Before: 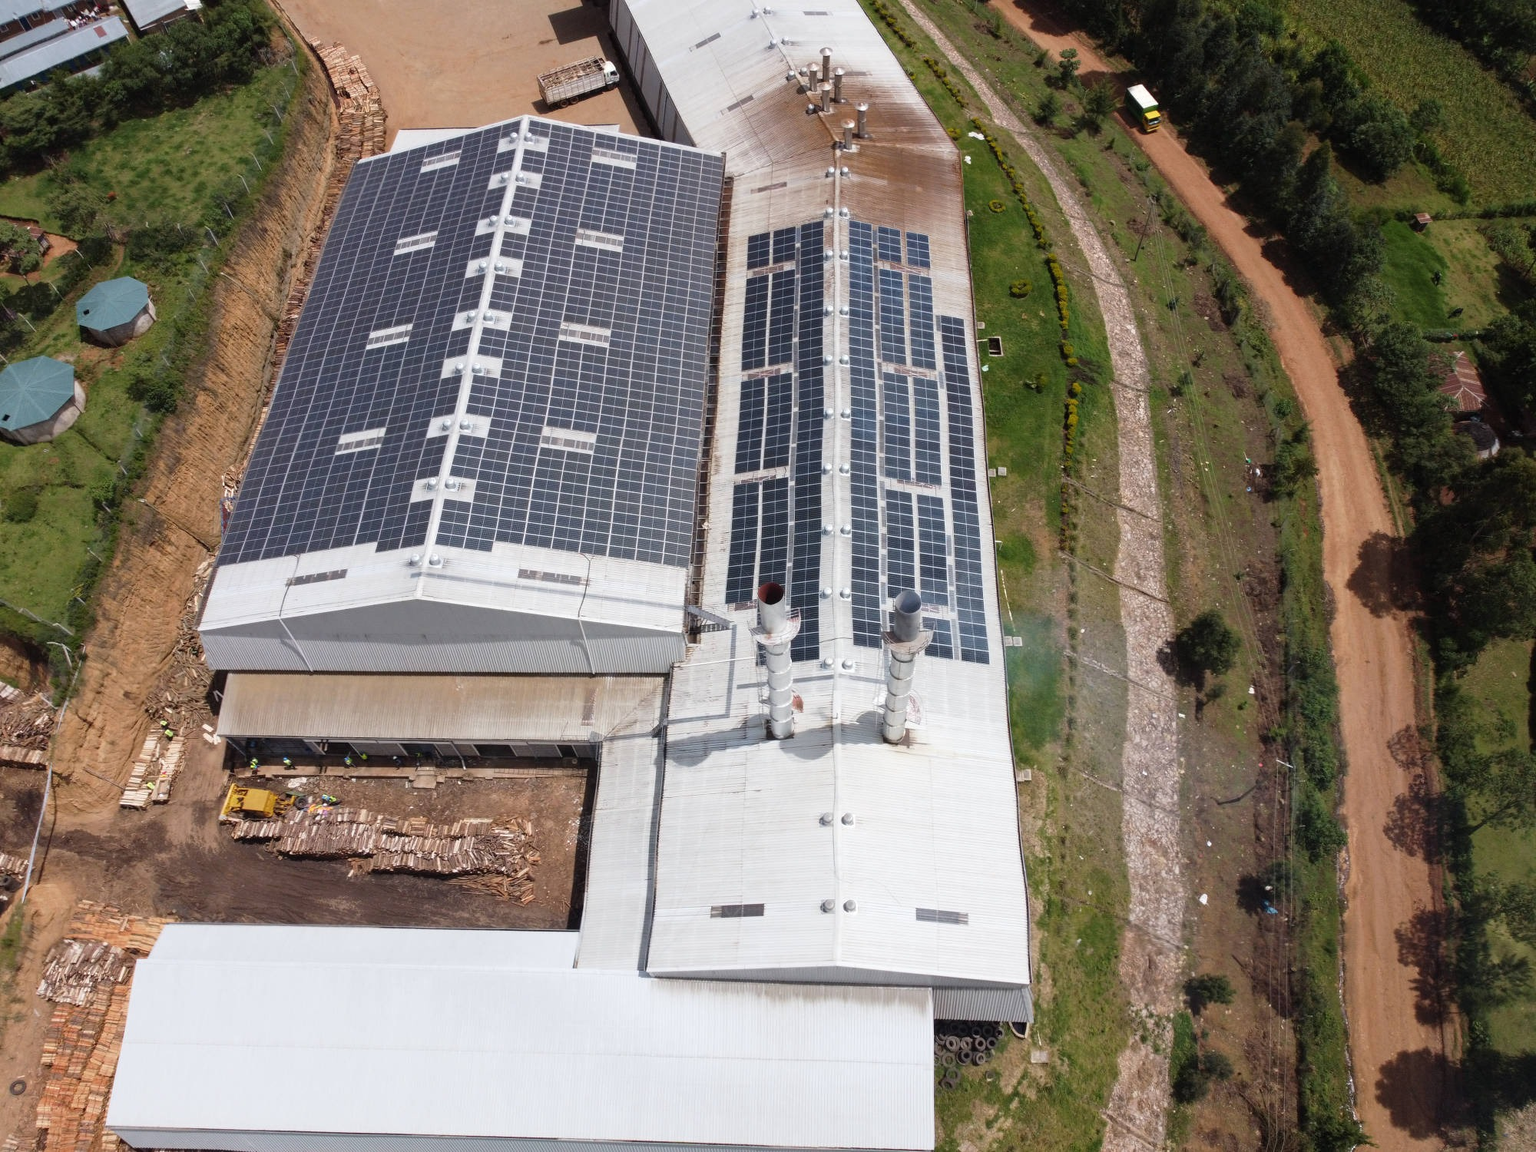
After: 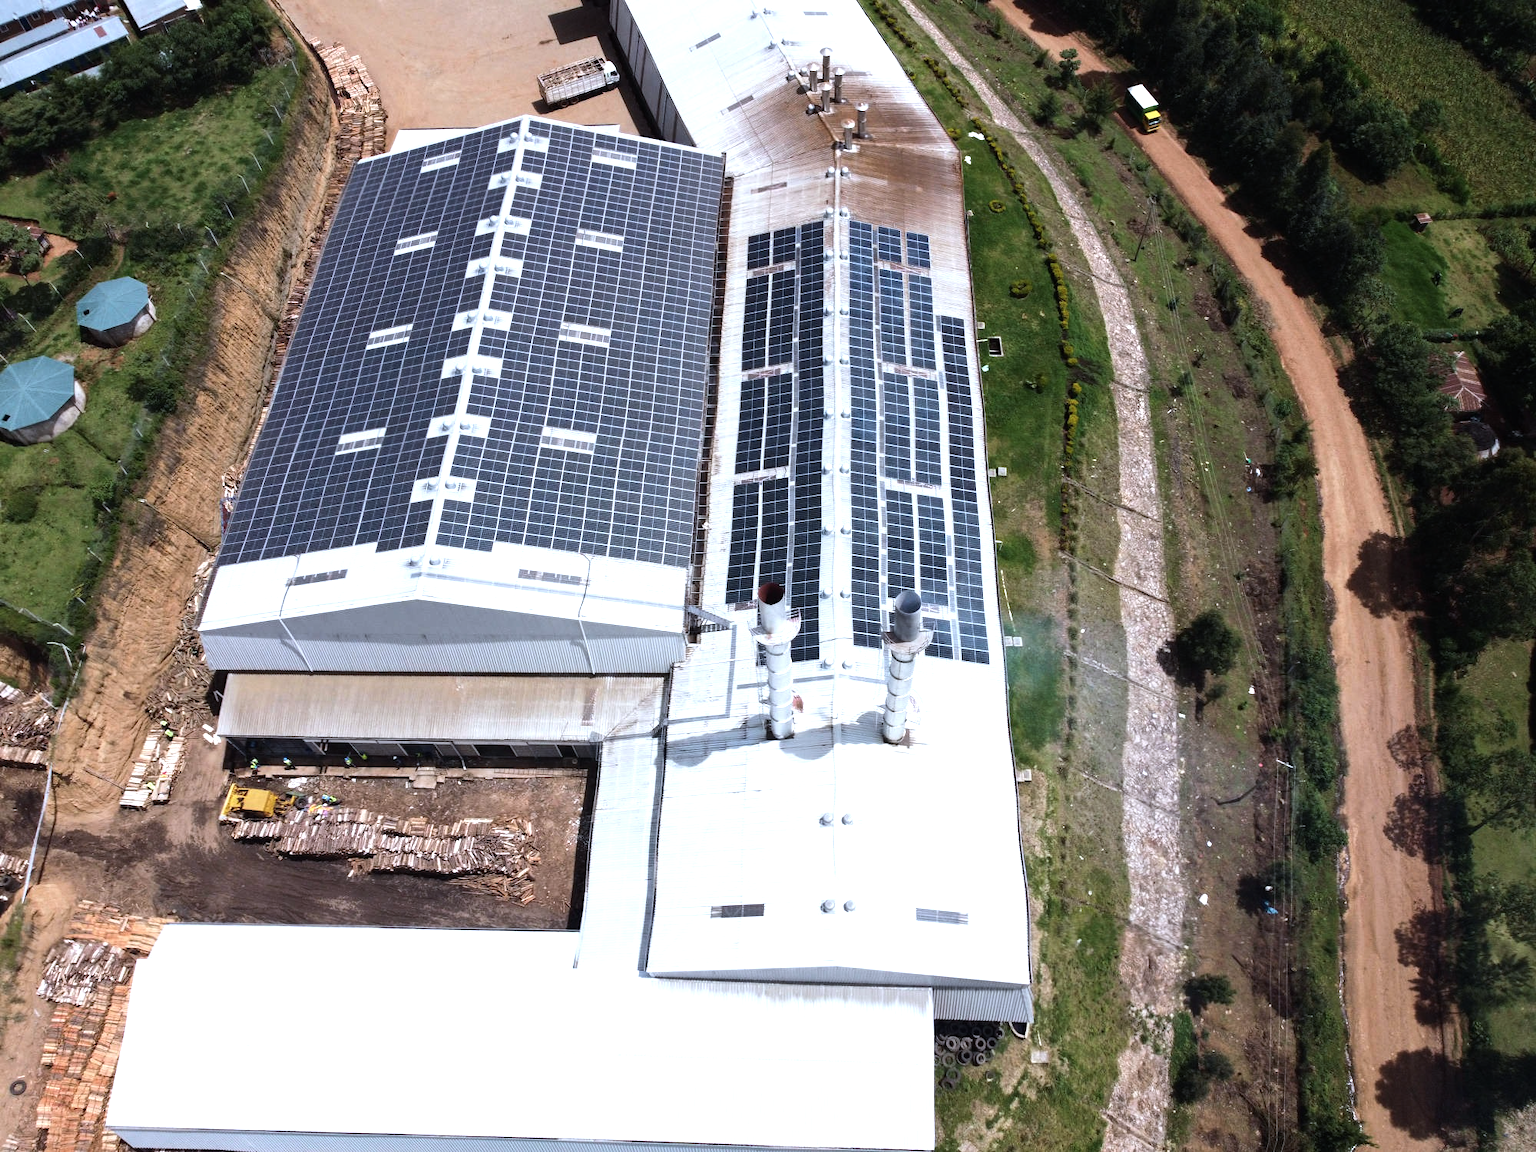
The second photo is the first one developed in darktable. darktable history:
color calibration: x 0.37, y 0.382, temperature 4313.32 K
tone equalizer: -8 EV -0.75 EV, -7 EV -0.7 EV, -6 EV -0.6 EV, -5 EV -0.4 EV, -3 EV 0.4 EV, -2 EV 0.6 EV, -1 EV 0.7 EV, +0 EV 0.75 EV, edges refinement/feathering 500, mask exposure compensation -1.57 EV, preserve details no
